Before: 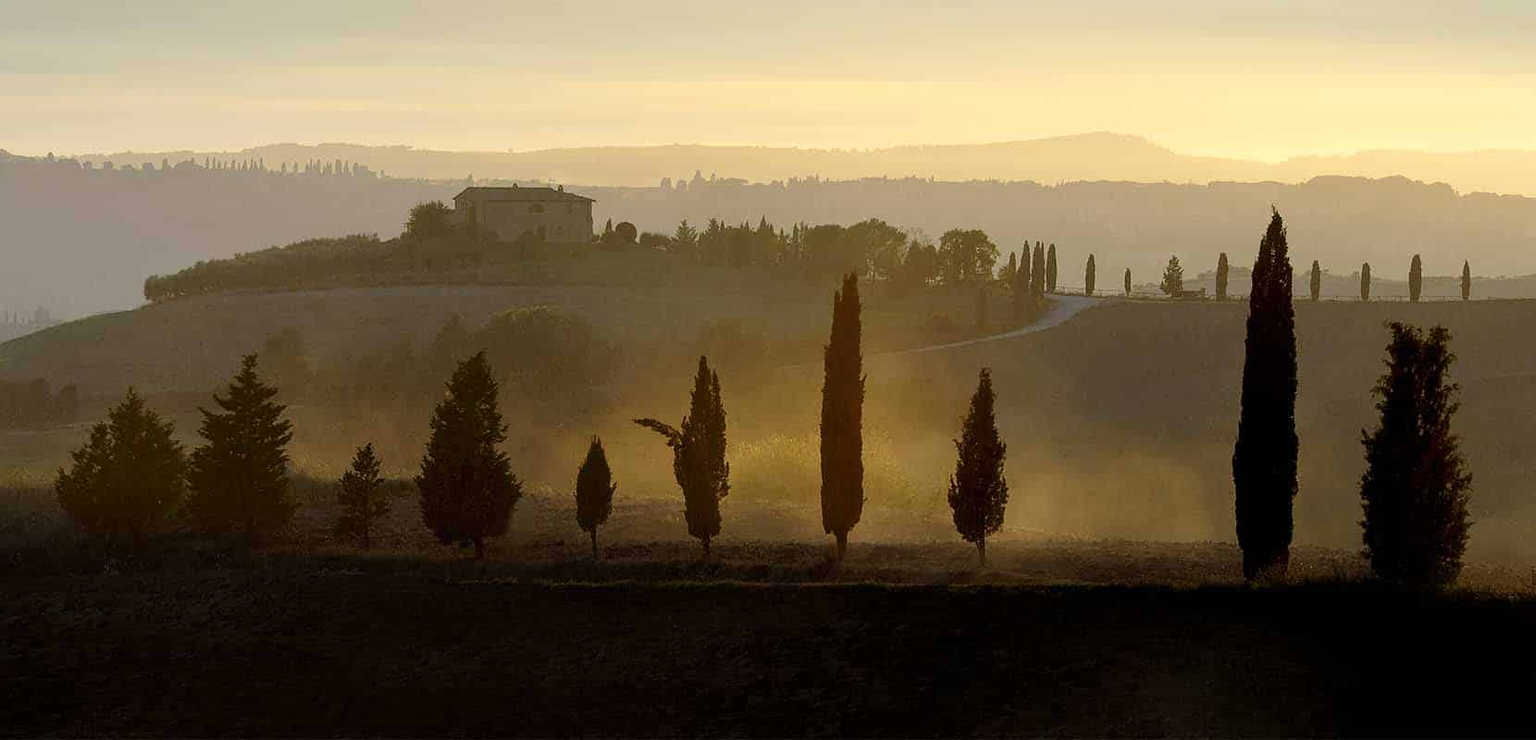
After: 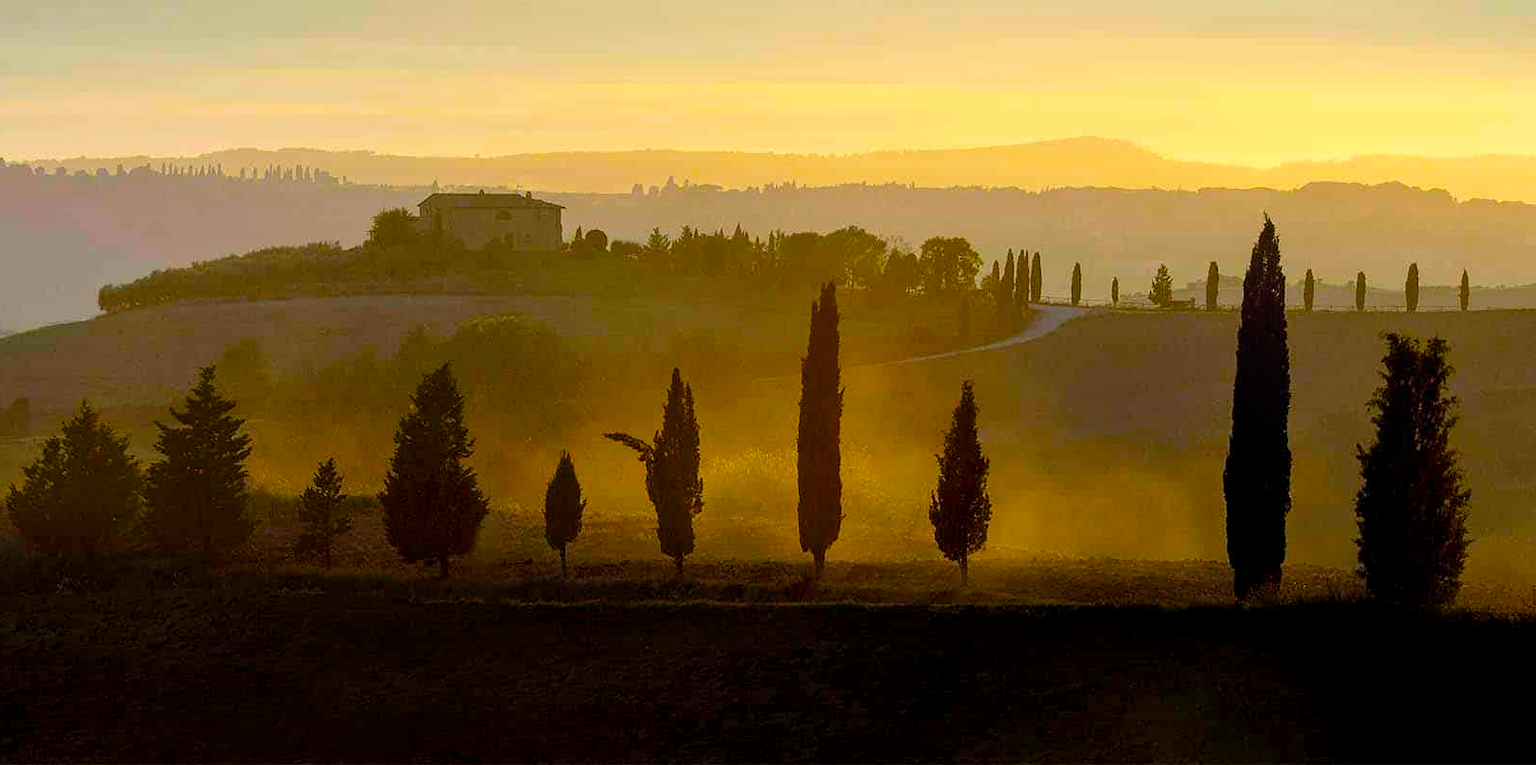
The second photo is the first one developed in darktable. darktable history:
crop and rotate: left 3.238%
color balance rgb: linear chroma grading › global chroma 15%, perceptual saturation grading › global saturation 30%
local contrast: detail 115%
base curve: curves: ch0 [(0, 0) (0.989, 0.992)], preserve colors none
